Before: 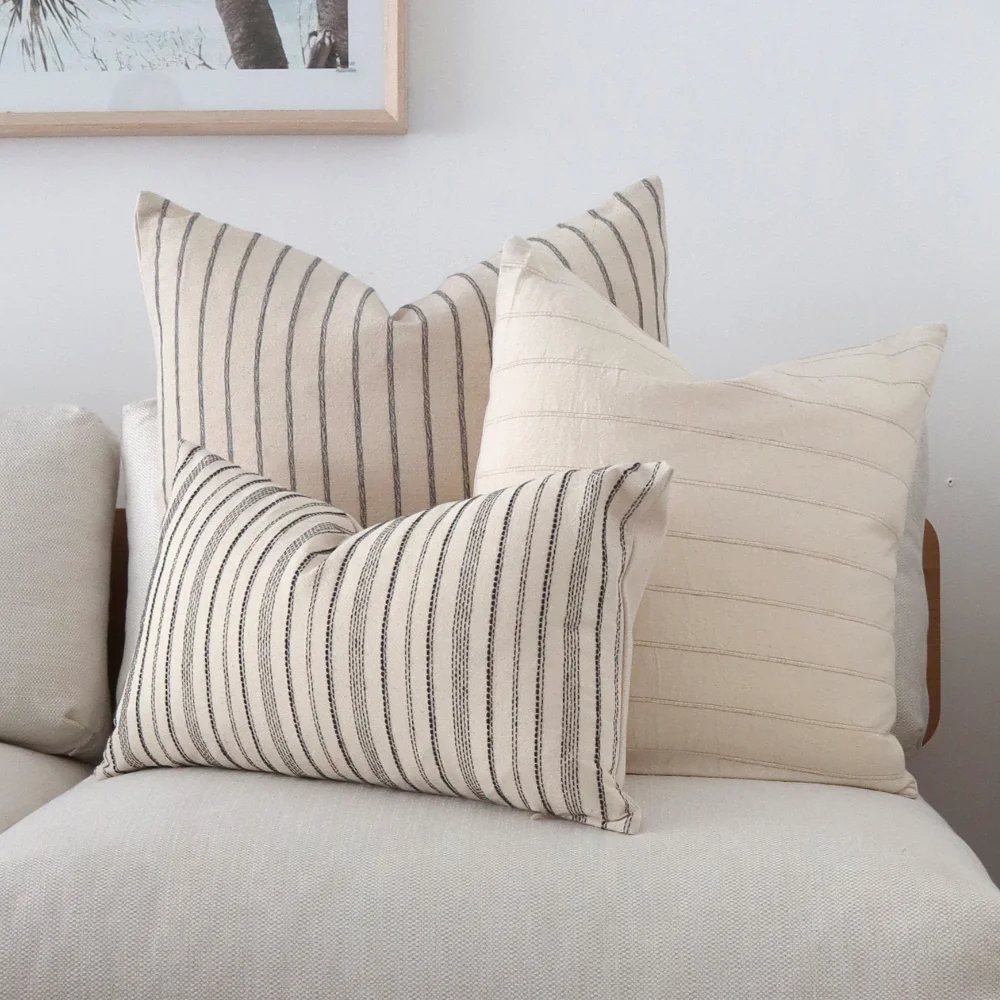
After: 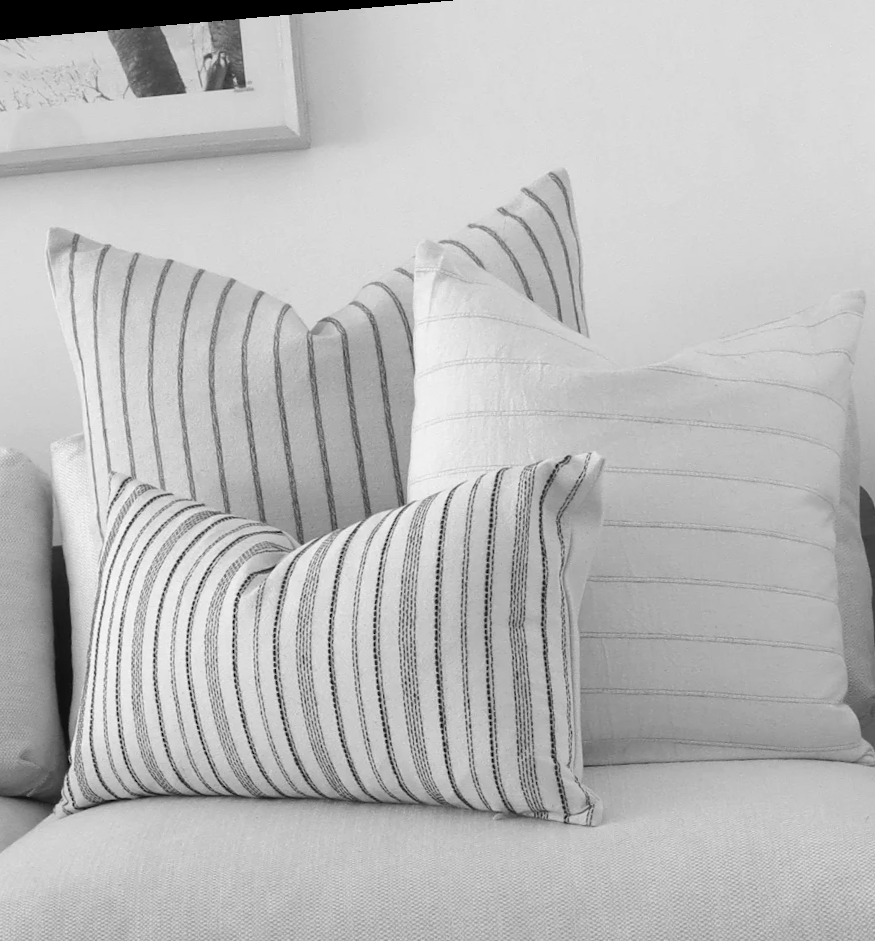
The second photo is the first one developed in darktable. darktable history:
crop: left 9.929%, top 3.475%, right 9.188%, bottom 9.529%
monochrome: on, module defaults
rotate and perspective: rotation -4.98°, automatic cropping off
